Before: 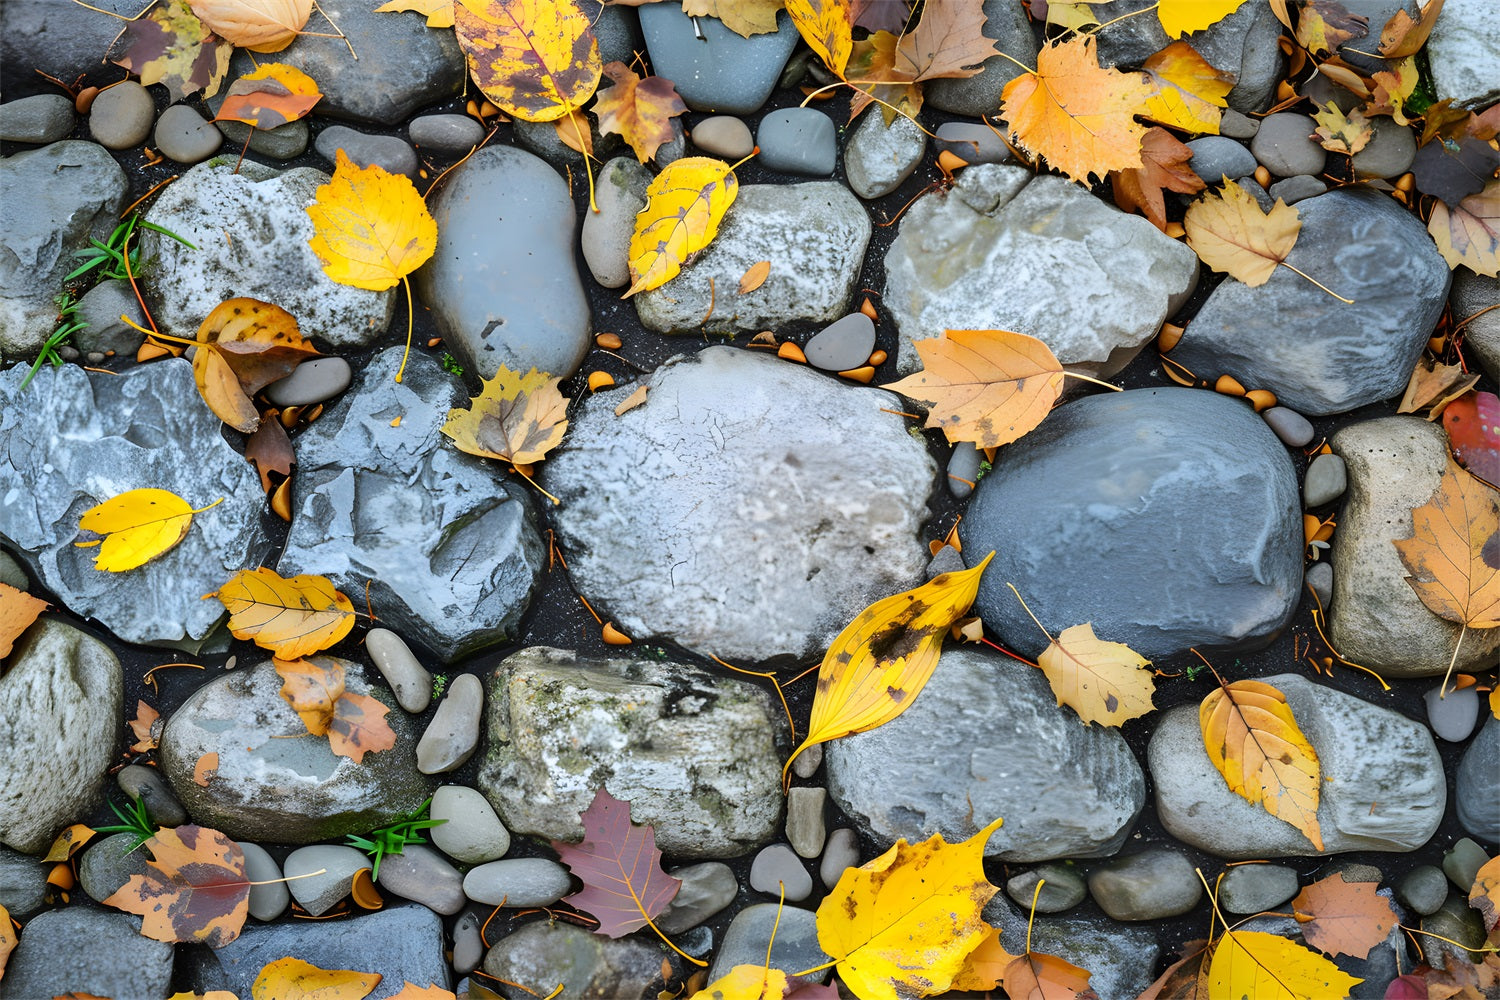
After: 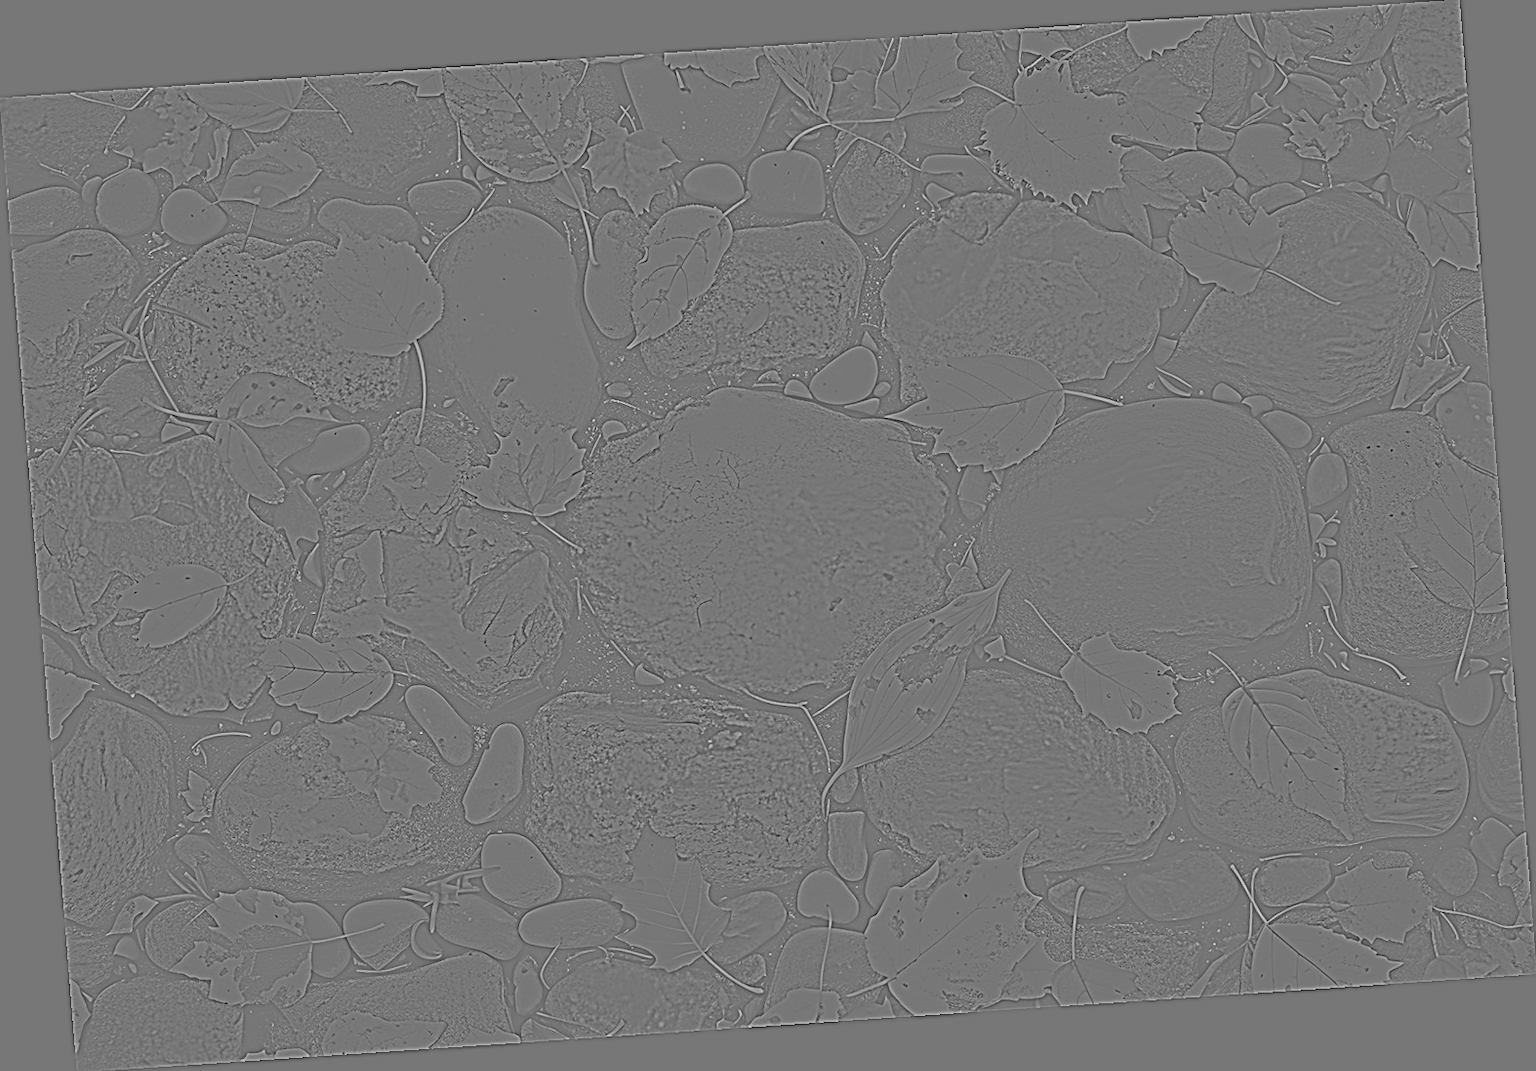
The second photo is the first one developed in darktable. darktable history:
rotate and perspective: rotation -4.2°, shear 0.006, automatic cropping off
sharpen: on, module defaults
highpass: sharpness 6%, contrast boost 7.63%
local contrast: highlights 12%, shadows 38%, detail 183%, midtone range 0.471
